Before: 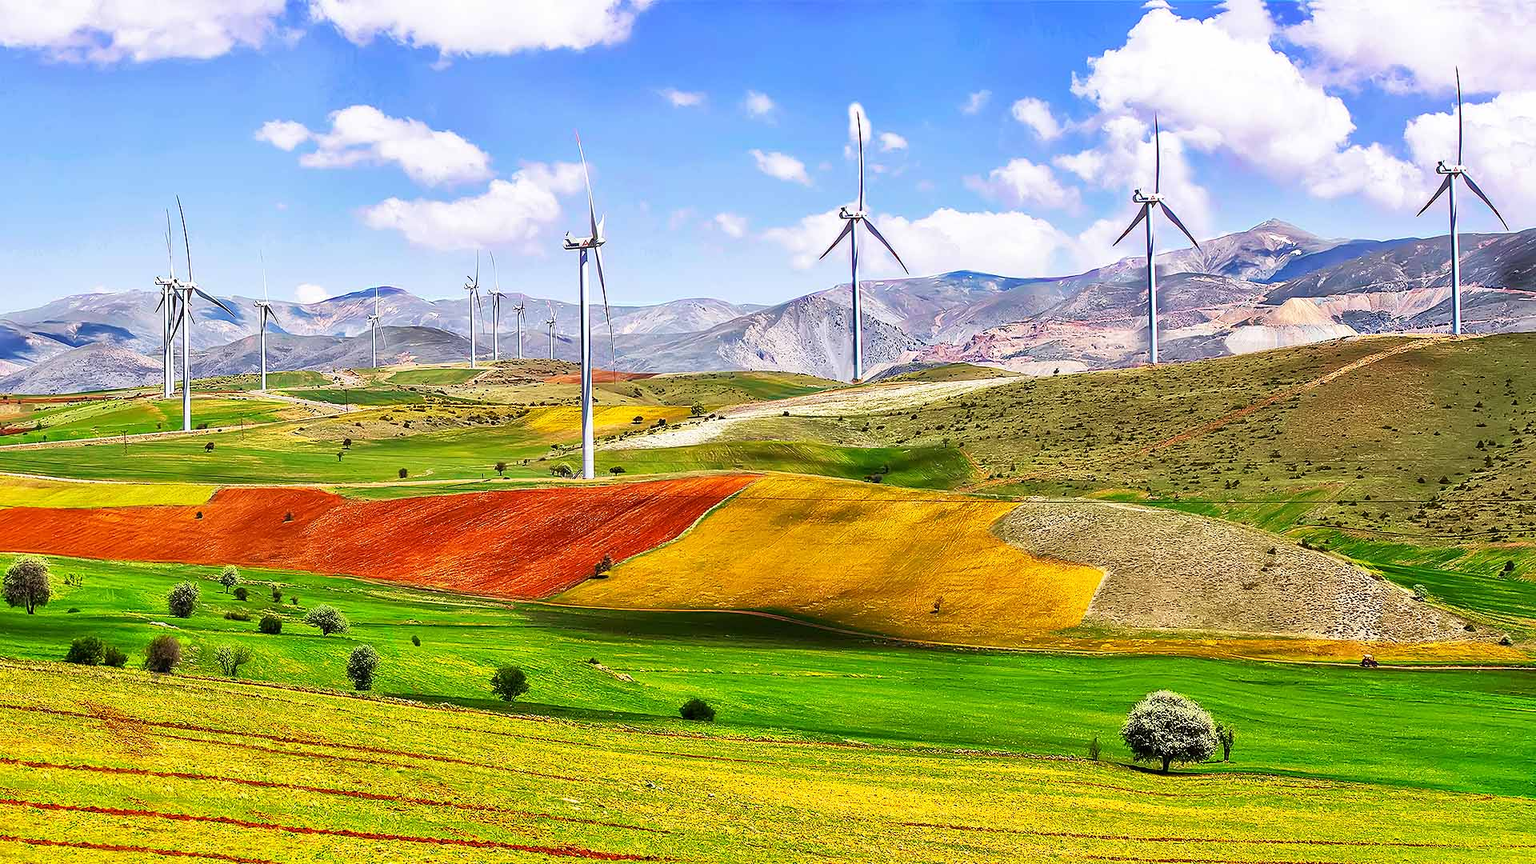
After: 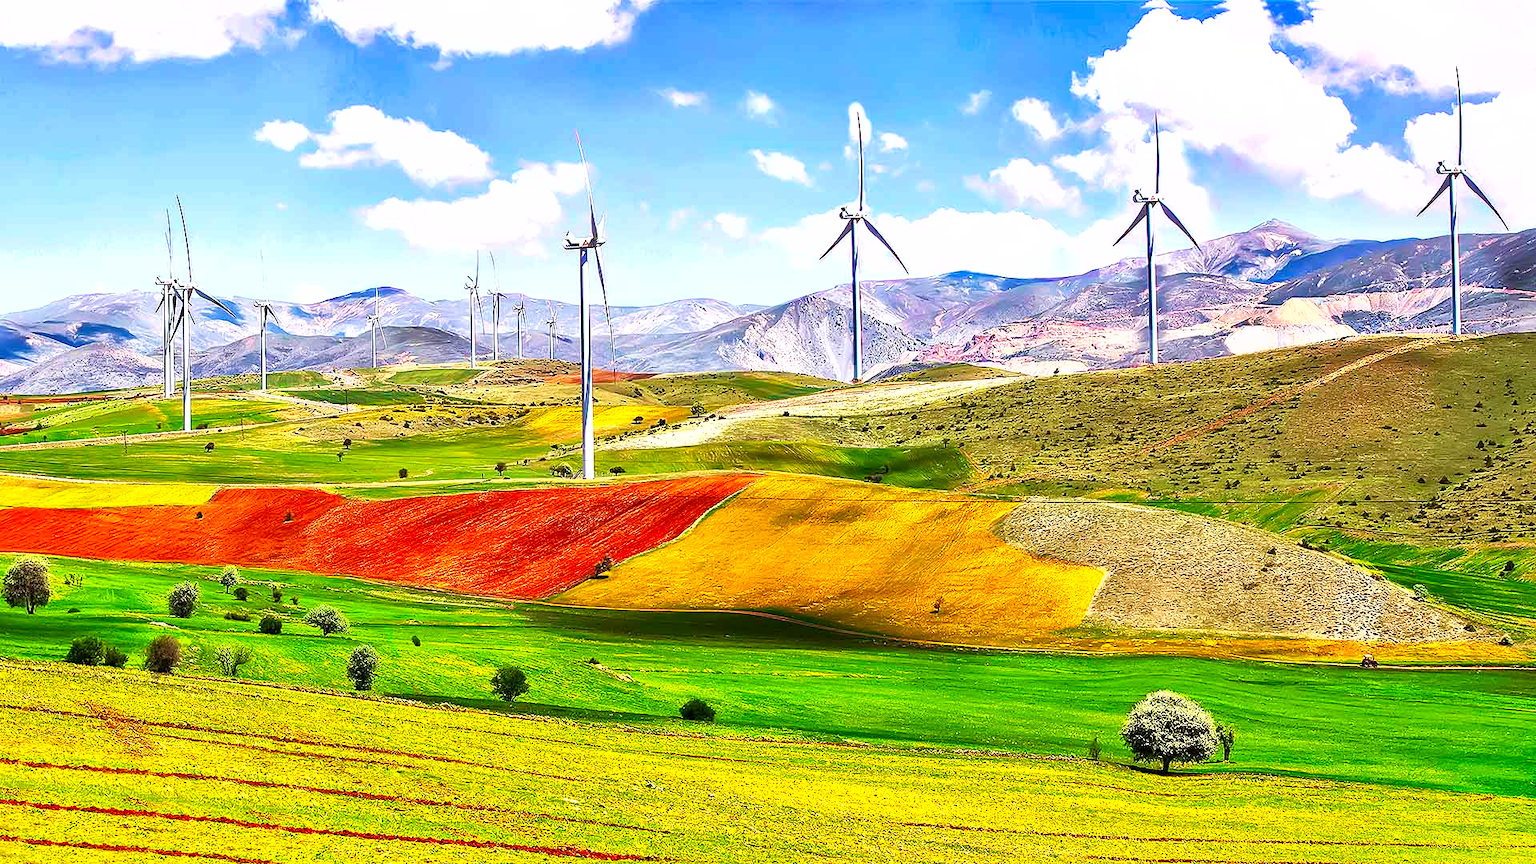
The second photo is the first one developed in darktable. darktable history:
velvia: on, module defaults
shadows and highlights: radius 125.46, shadows 30.51, highlights -30.51, low approximation 0.01, soften with gaussian
exposure: black level correction 0.001, exposure 0.5 EV, compensate exposure bias true, compensate highlight preservation false
contrast brightness saturation: contrast 0.04, saturation 0.16
